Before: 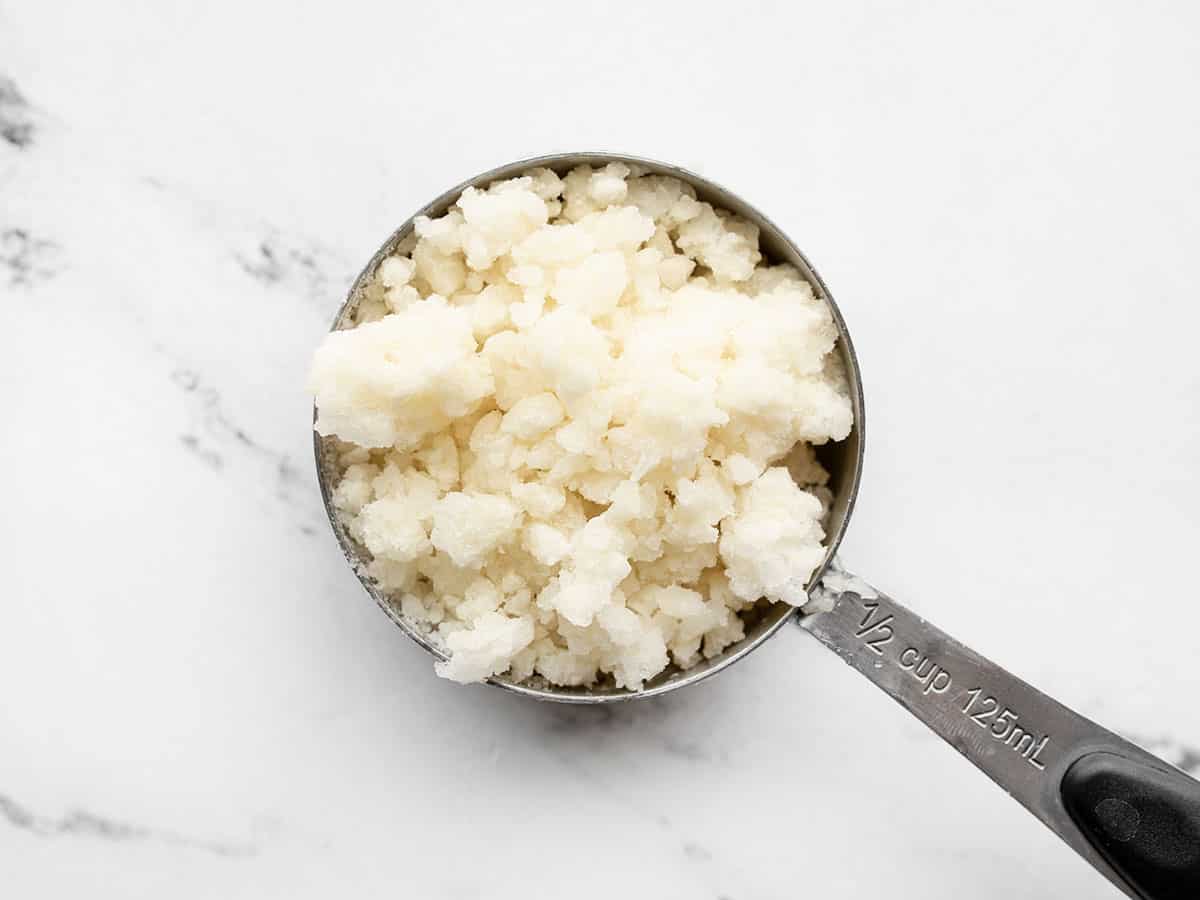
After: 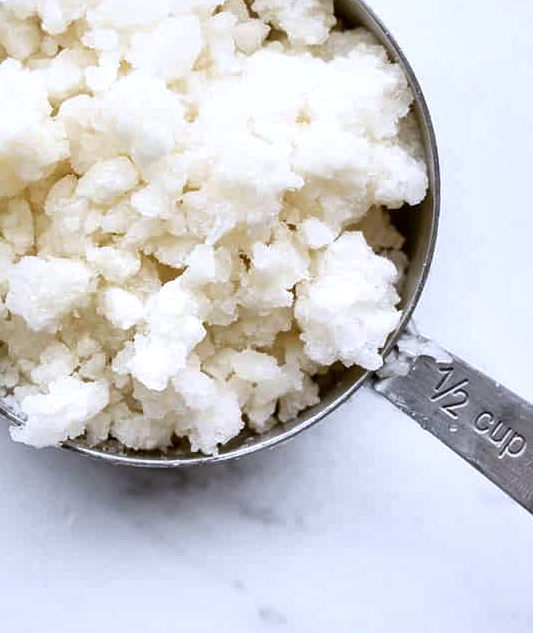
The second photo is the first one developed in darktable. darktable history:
white balance: red 0.967, blue 1.119, emerald 0.756
local contrast: mode bilateral grid, contrast 20, coarseness 50, detail 171%, midtone range 0.2
crop: left 35.432%, top 26.233%, right 20.145%, bottom 3.432%
